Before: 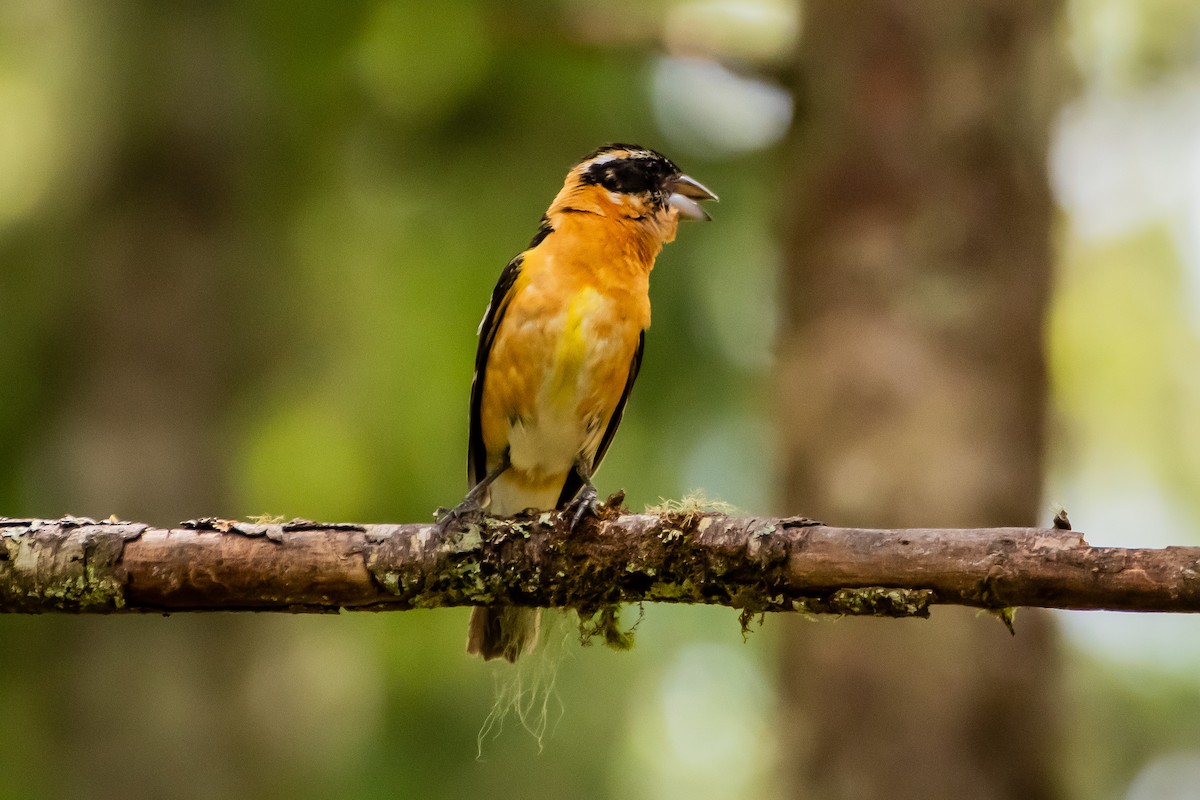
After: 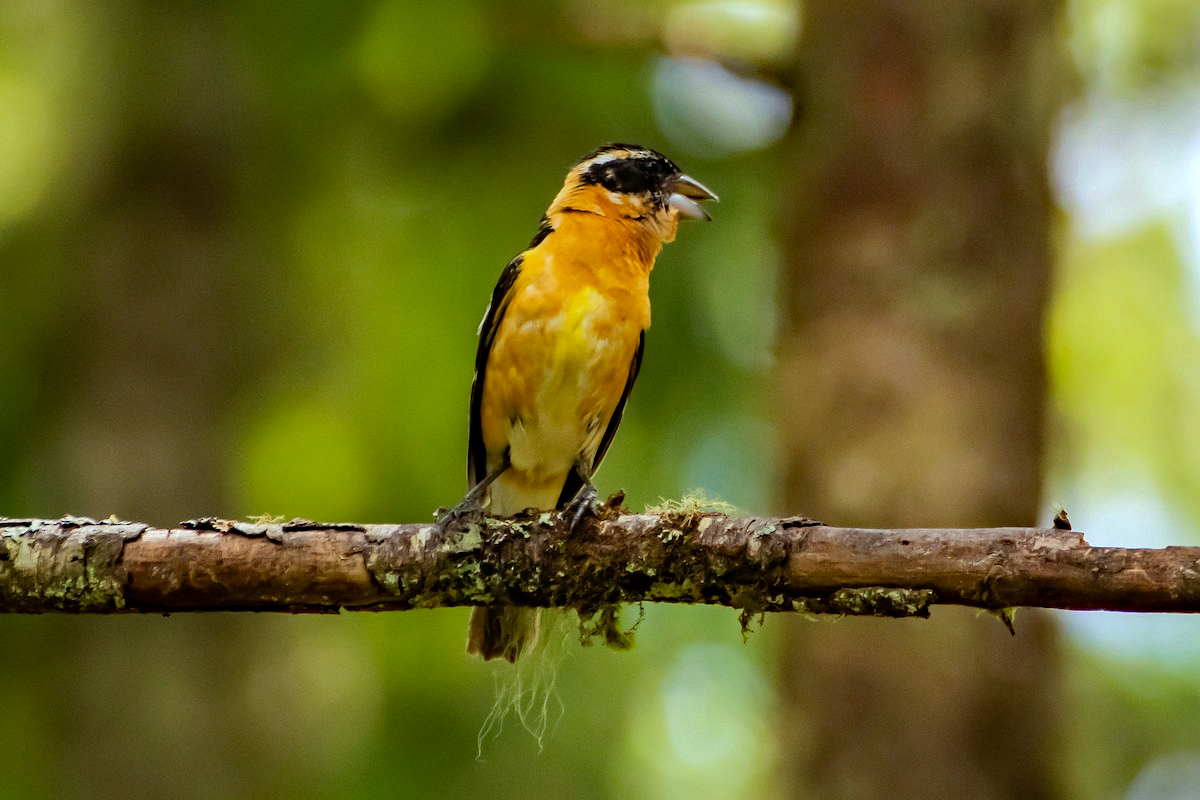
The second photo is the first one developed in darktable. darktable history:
haze removal: strength 0.53, distance 0.925, compatibility mode true, adaptive false
white balance: red 0.983, blue 1.036
color correction: highlights a* -8, highlights b* 3.1
